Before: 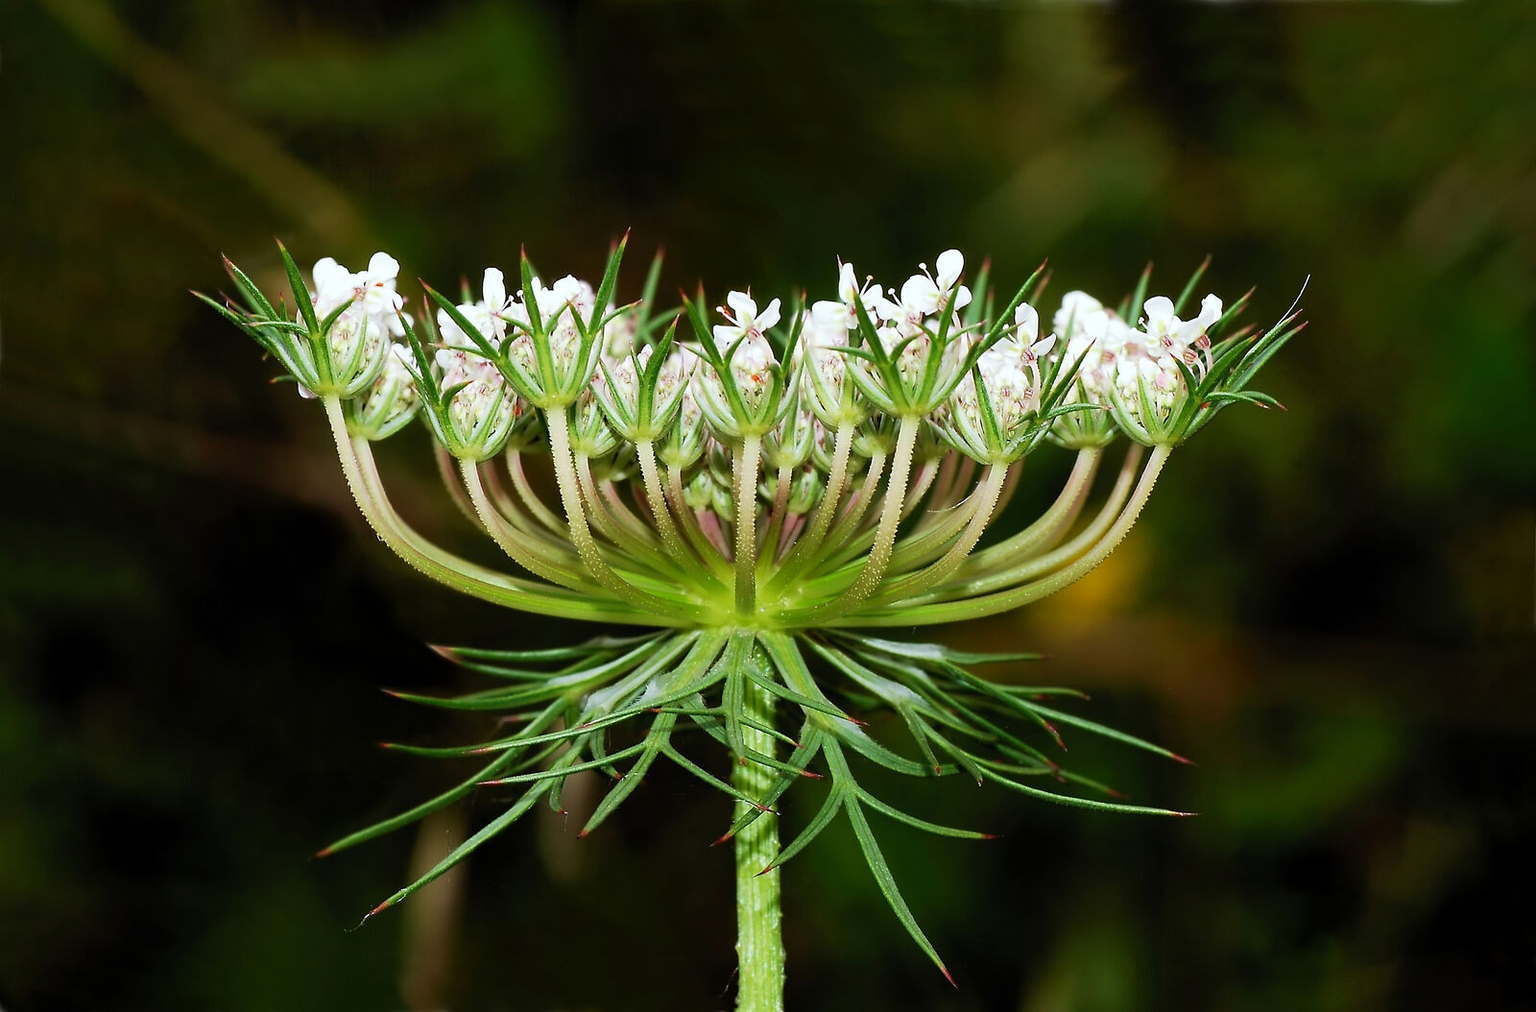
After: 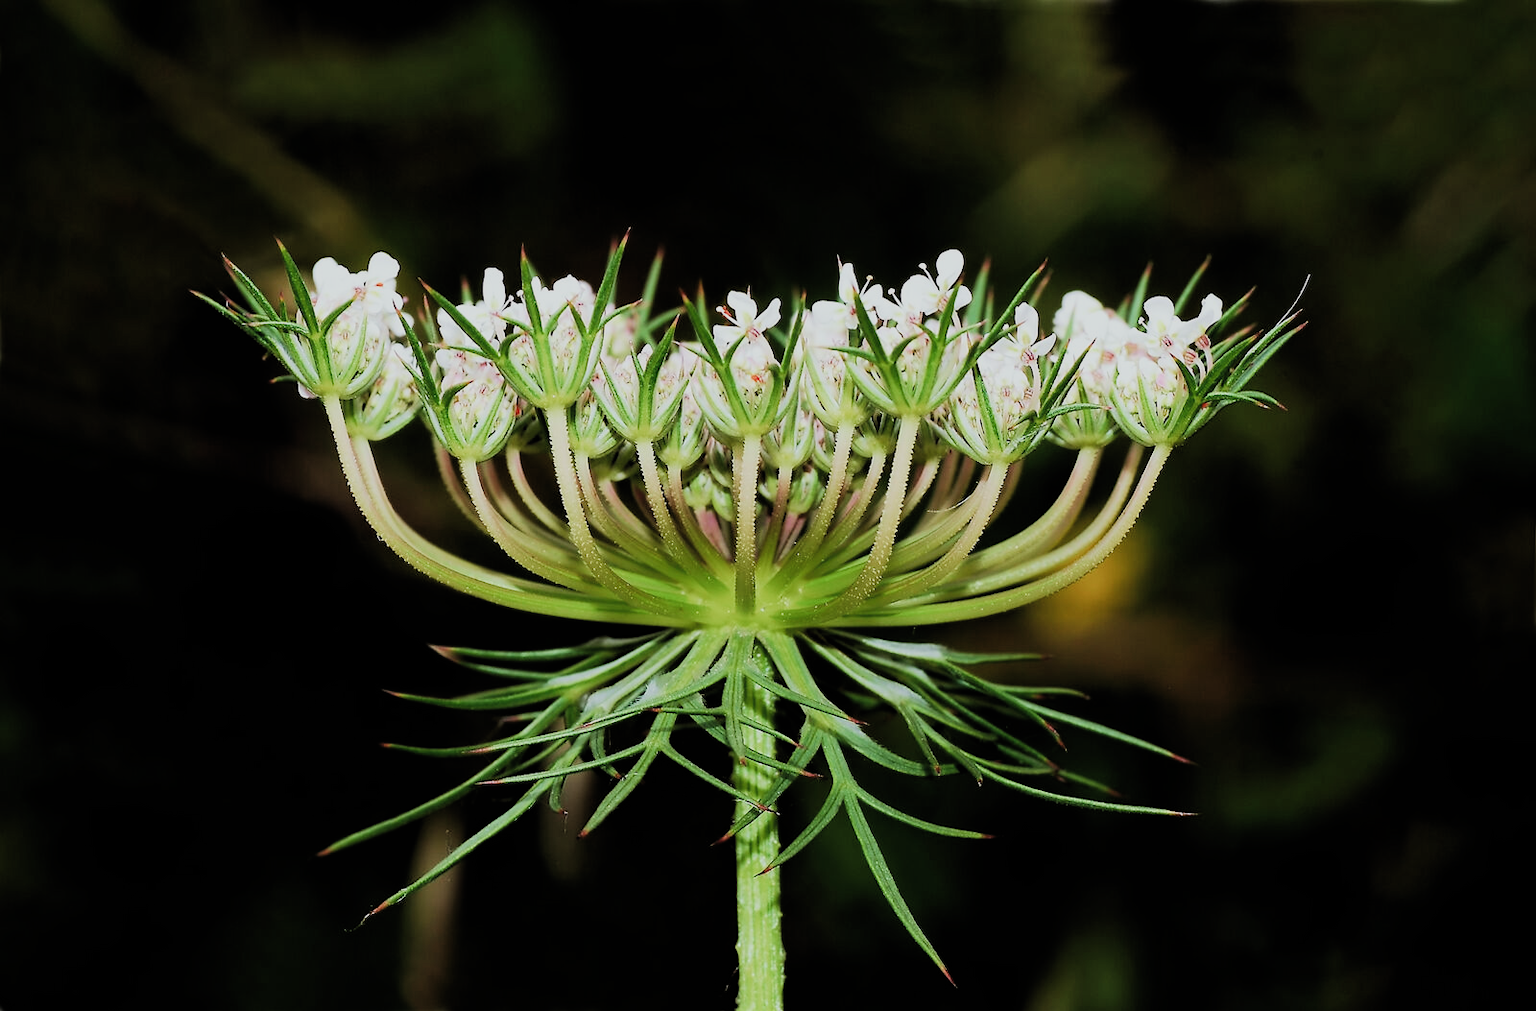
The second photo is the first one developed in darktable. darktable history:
tone equalizer: -8 EV -0.384 EV, -7 EV -0.381 EV, -6 EV -0.323 EV, -5 EV -0.233 EV, -3 EV 0.205 EV, -2 EV 0.327 EV, -1 EV 0.369 EV, +0 EV 0.435 EV, edges refinement/feathering 500, mask exposure compensation -1.57 EV, preserve details no
filmic rgb: black relative exposure -7.11 EV, white relative exposure 5.37 EV, hardness 3.02, add noise in highlights 0.1, color science v4 (2020), type of noise poissonian
